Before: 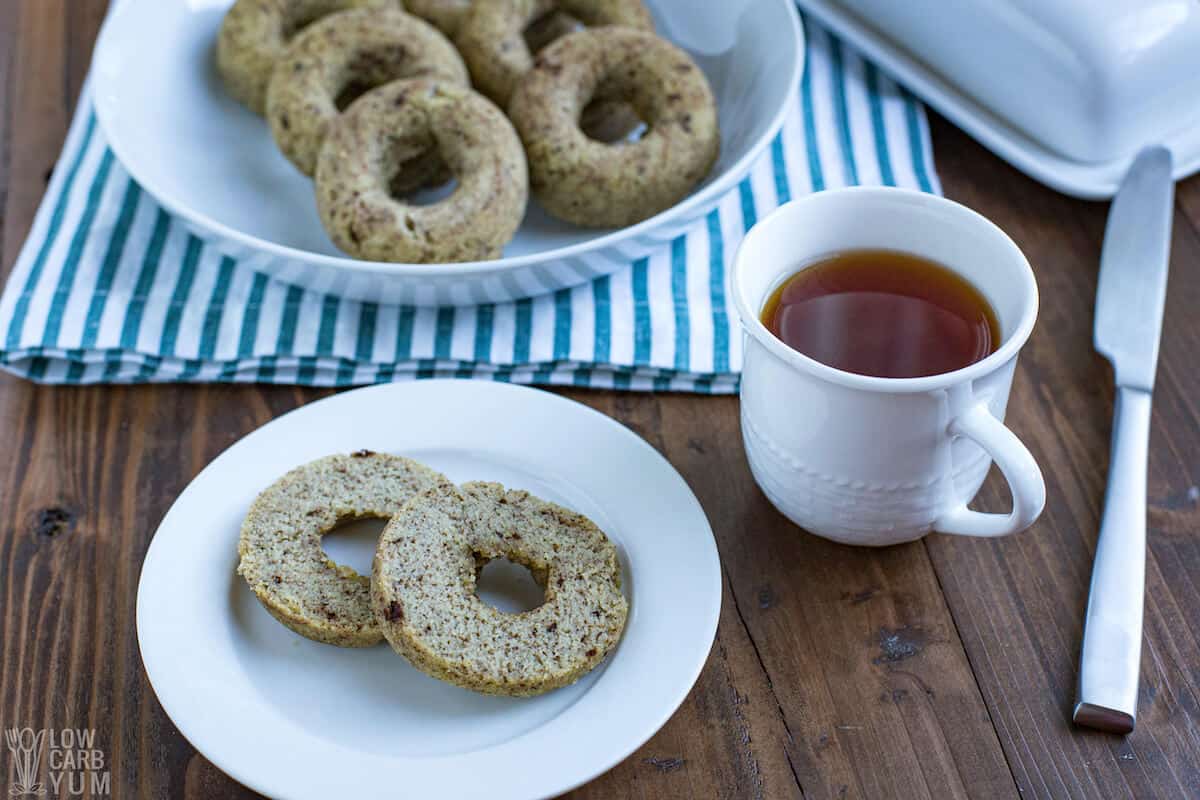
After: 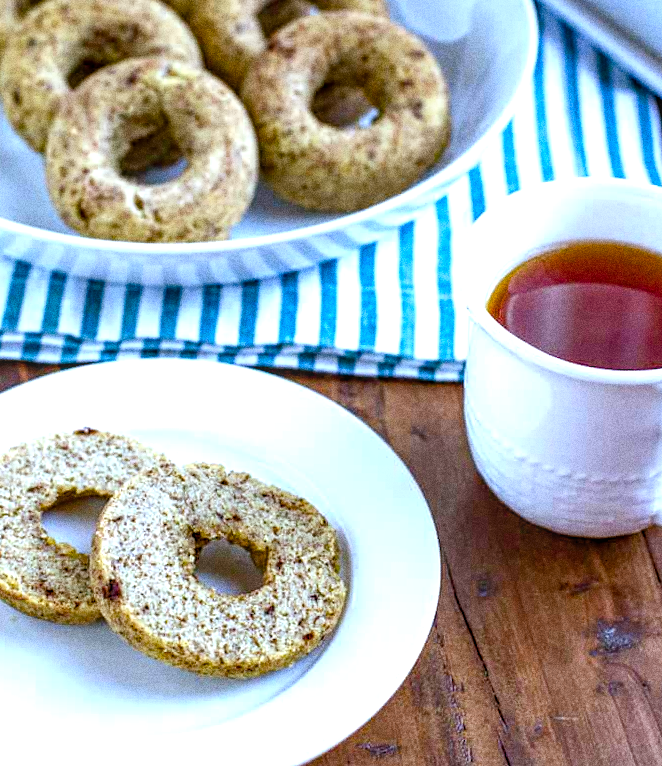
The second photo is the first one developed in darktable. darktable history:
rotate and perspective: rotation 1.57°, crop left 0.018, crop right 0.982, crop top 0.039, crop bottom 0.961
grain: coarseness 0.09 ISO, strength 40%
local contrast: on, module defaults
white balance: red 0.954, blue 1.079
exposure: exposure 0.95 EV, compensate highlight preservation false
rgb levels: mode RGB, independent channels, levels [[0, 0.5, 1], [0, 0.521, 1], [0, 0.536, 1]]
crop and rotate: left 22.516%, right 21.234%
color balance rgb: shadows lift › chroma 1%, shadows lift › hue 240.84°, highlights gain › chroma 2%, highlights gain › hue 73.2°, global offset › luminance -0.5%, perceptual saturation grading › global saturation 20%, perceptual saturation grading › highlights -25%, perceptual saturation grading › shadows 50%, global vibrance 25.26%
